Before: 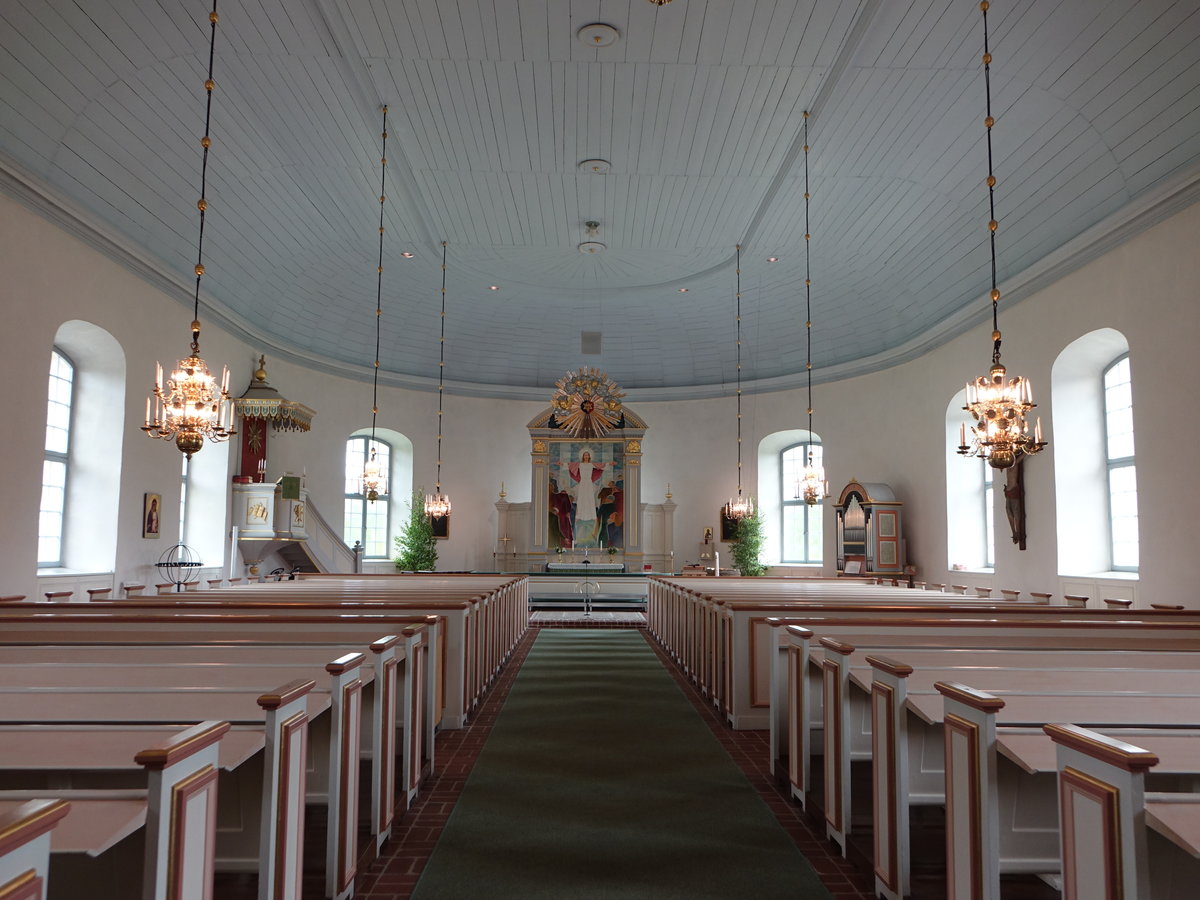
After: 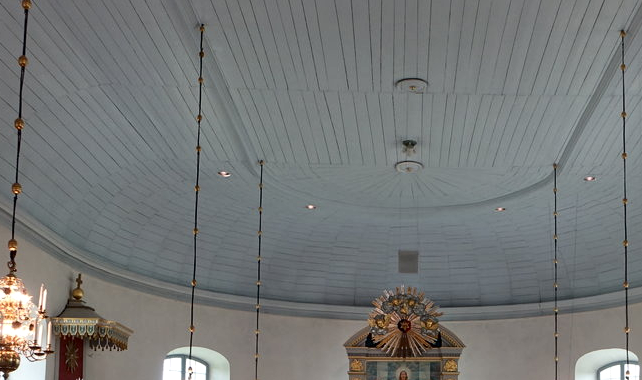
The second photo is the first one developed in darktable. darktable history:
crop: left 15.26%, top 9.044%, right 31.219%, bottom 48.676%
local contrast: mode bilateral grid, contrast 25, coarseness 48, detail 152%, midtone range 0.2
exposure: exposure -0.012 EV, compensate highlight preservation false
